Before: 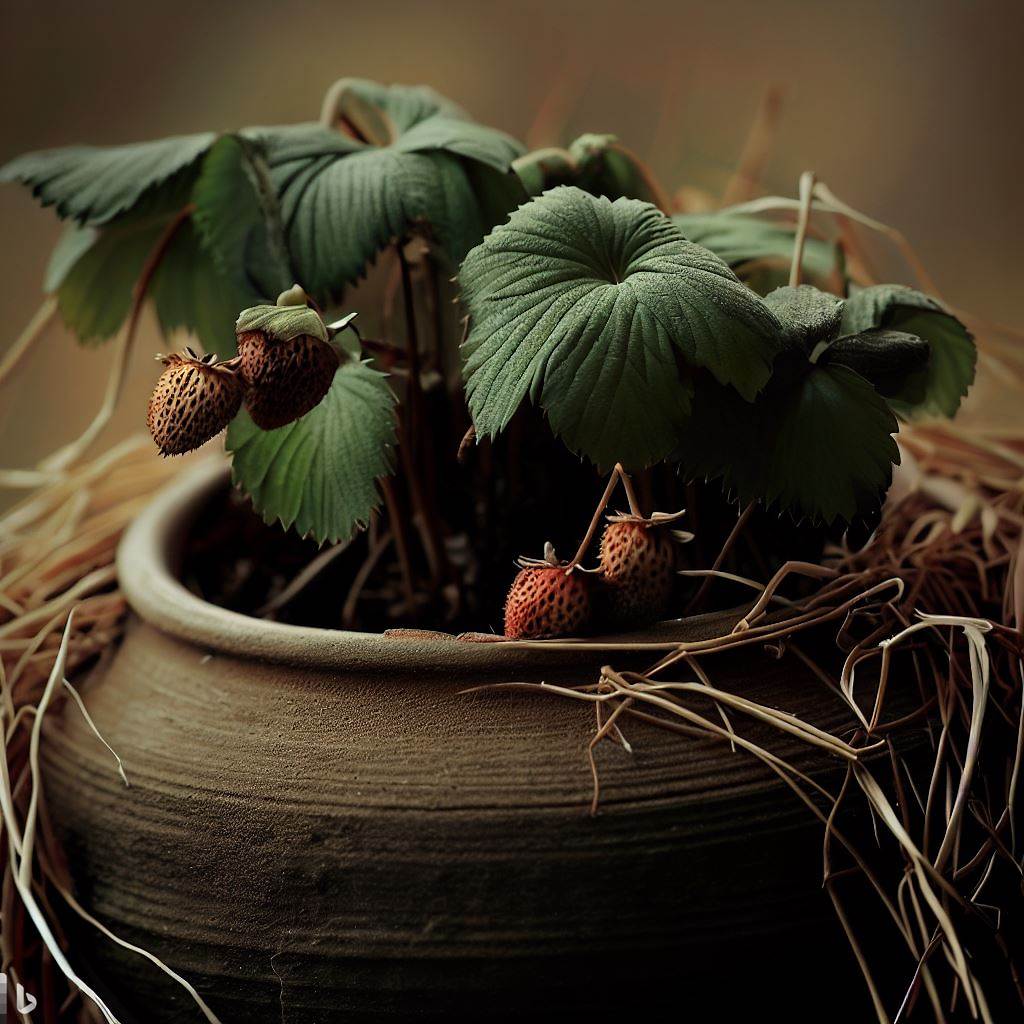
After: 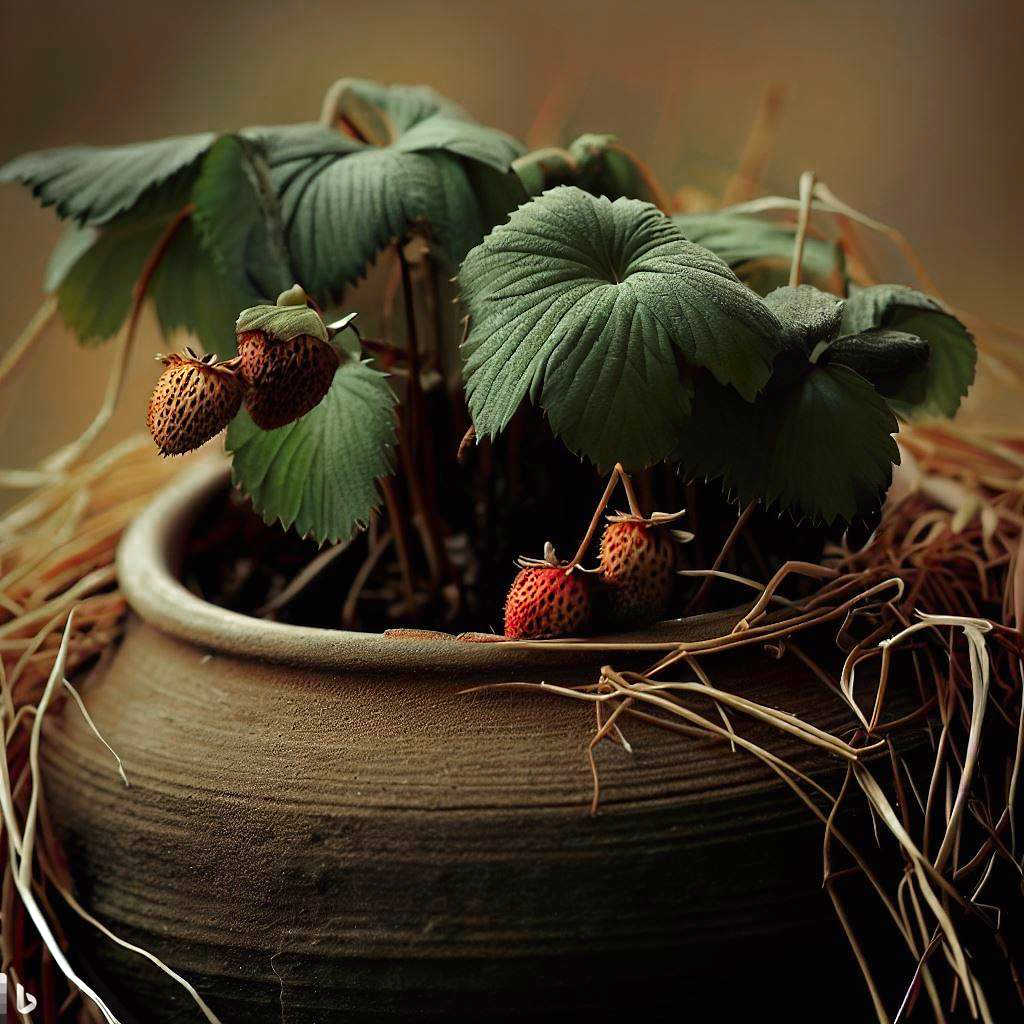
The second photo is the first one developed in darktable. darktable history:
color zones: curves: ch0 [(0, 0.48) (0.209, 0.398) (0.305, 0.332) (0.429, 0.493) (0.571, 0.5) (0.714, 0.5) (0.857, 0.5) (1, 0.48)]; ch1 [(0, 0.633) (0.143, 0.586) (0.286, 0.489) (0.429, 0.448) (0.571, 0.31) (0.714, 0.335) (0.857, 0.492) (1, 0.633)]; ch2 [(0, 0.448) (0.143, 0.498) (0.286, 0.5) (0.429, 0.5) (0.571, 0.5) (0.714, 0.5) (0.857, 0.5) (1, 0.448)]
tone equalizer: on, module defaults
exposure: black level correction 0, exposure 0.6 EV, compensate exposure bias true, compensate highlight preservation false
